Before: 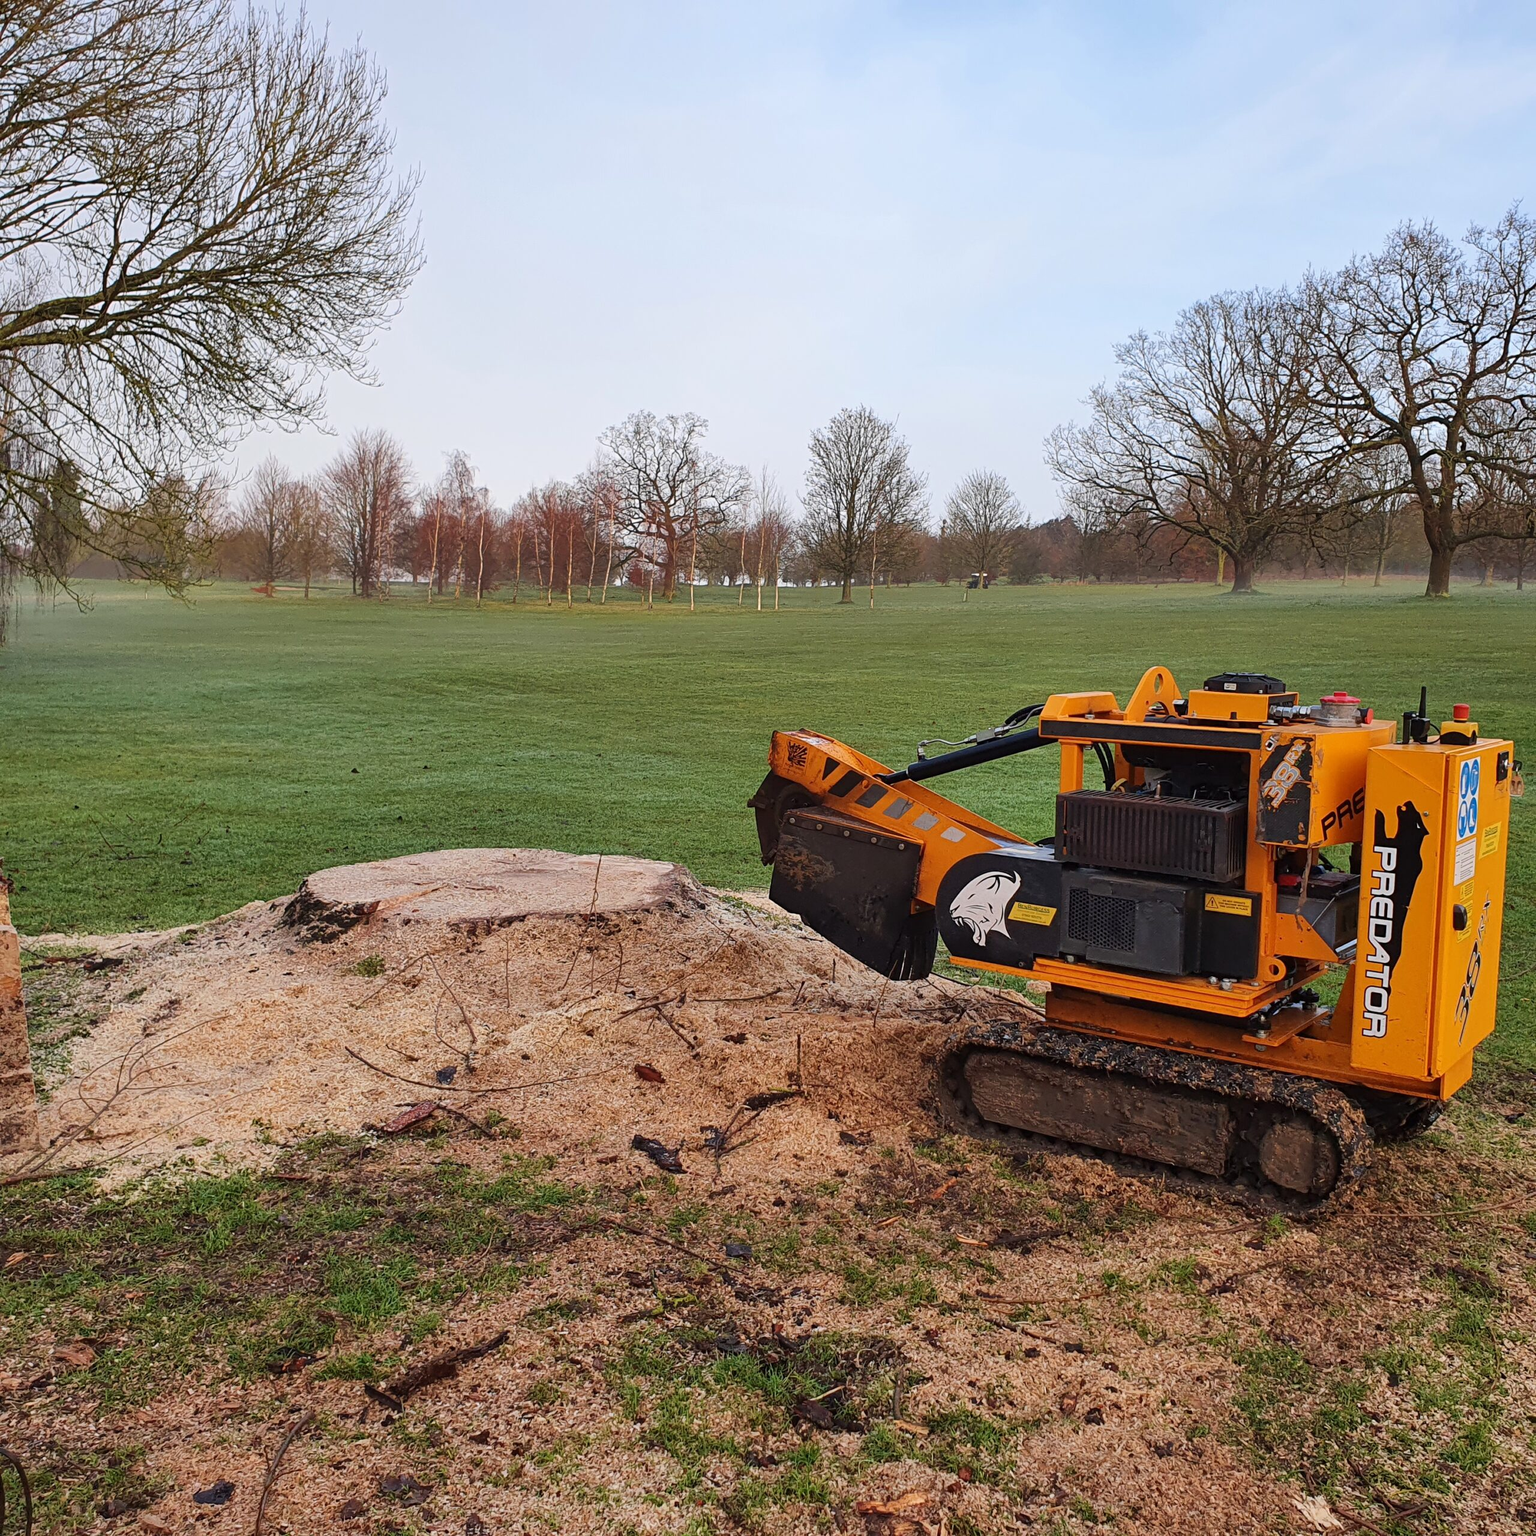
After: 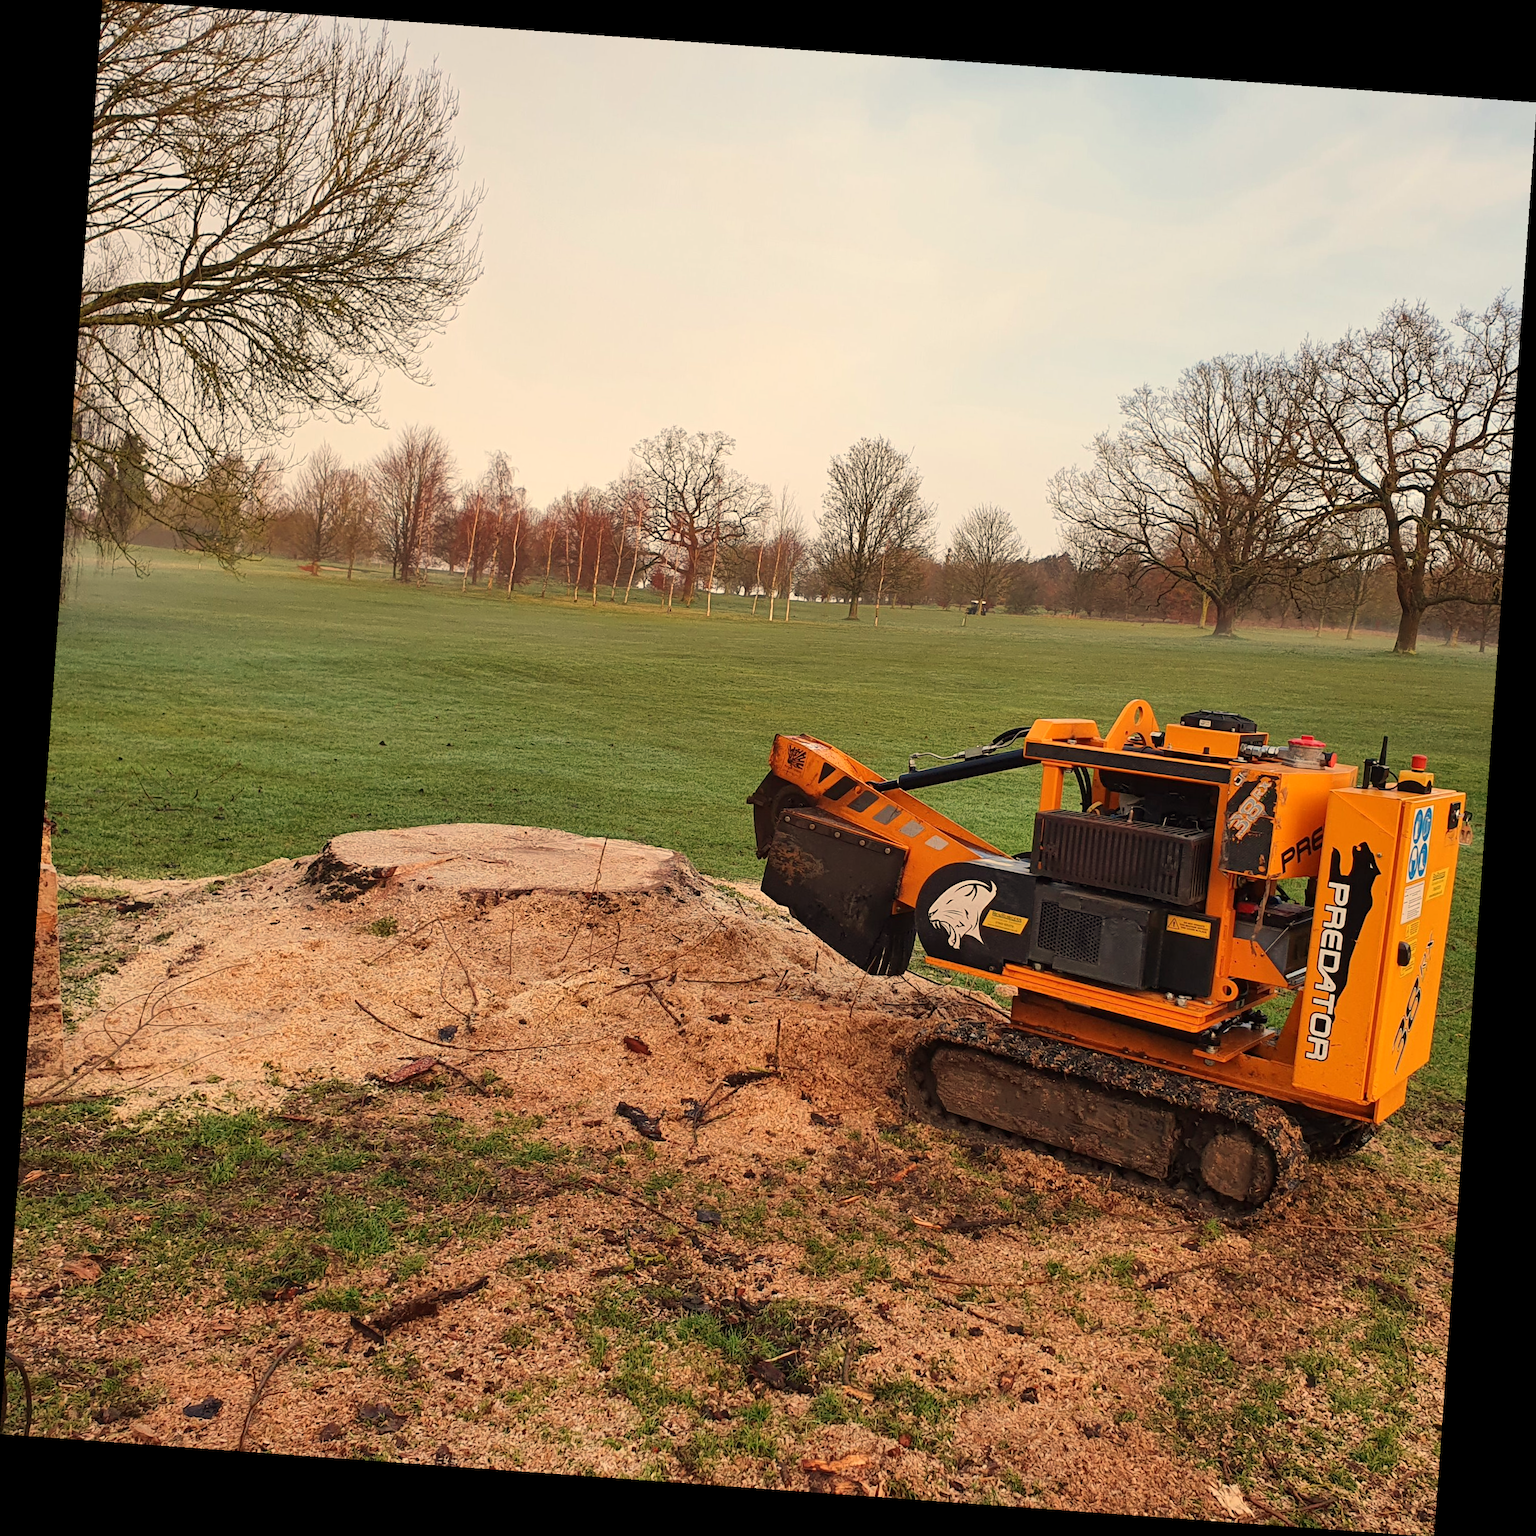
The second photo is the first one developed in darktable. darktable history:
white balance: red 1.123, blue 0.83
rotate and perspective: rotation 4.1°, automatic cropping off
